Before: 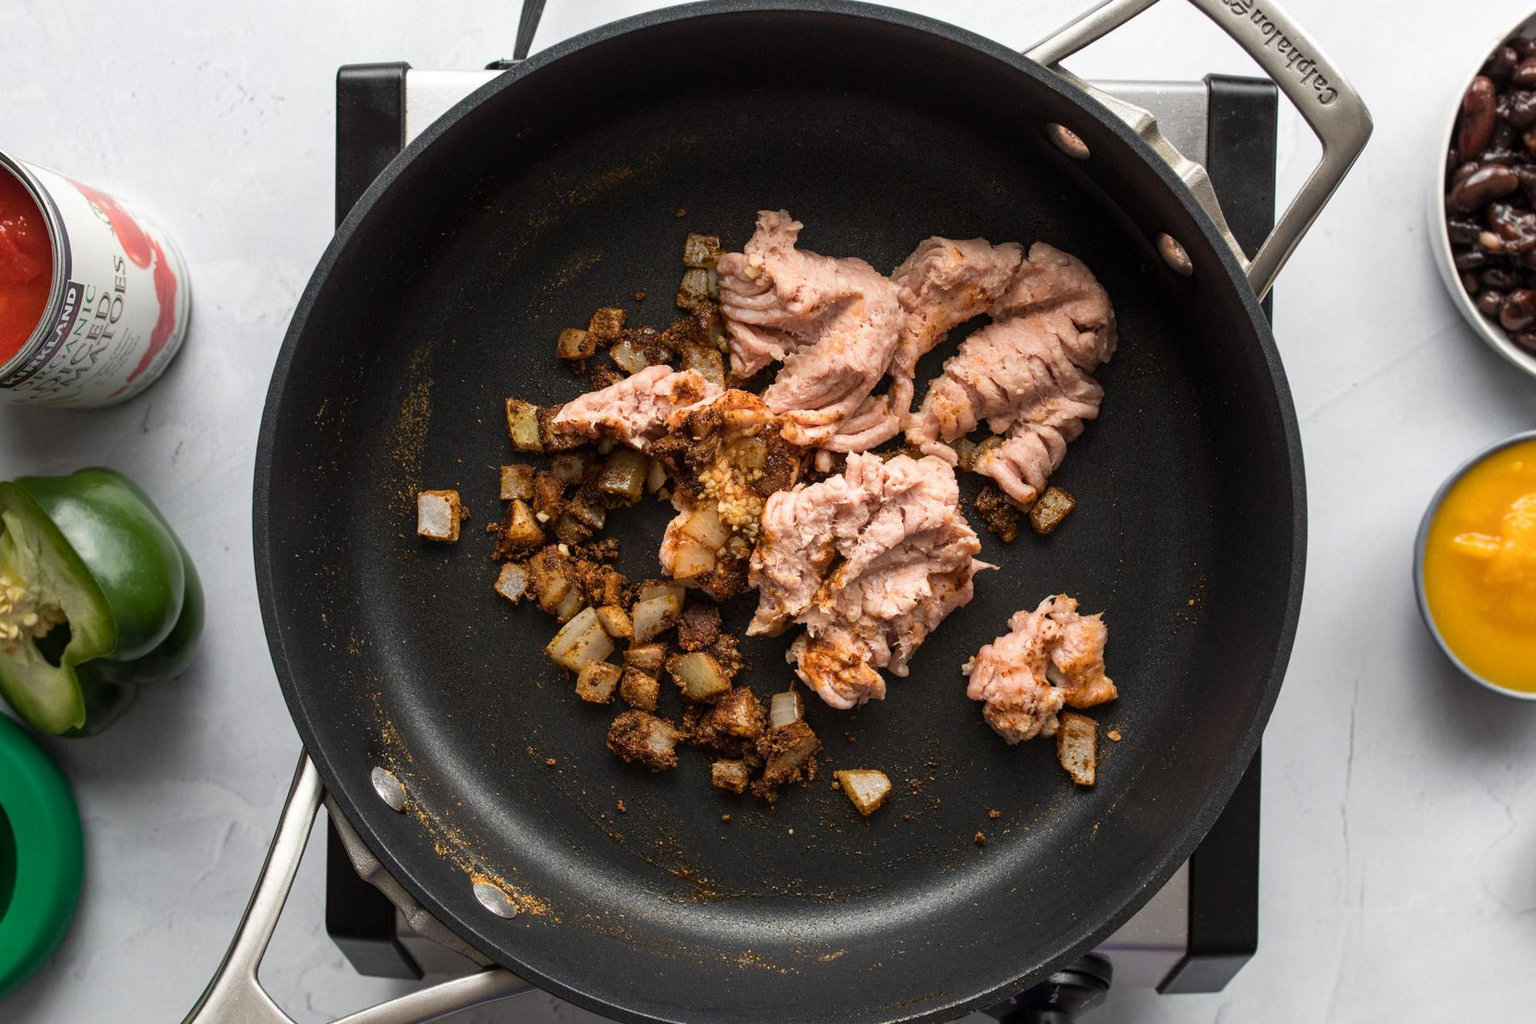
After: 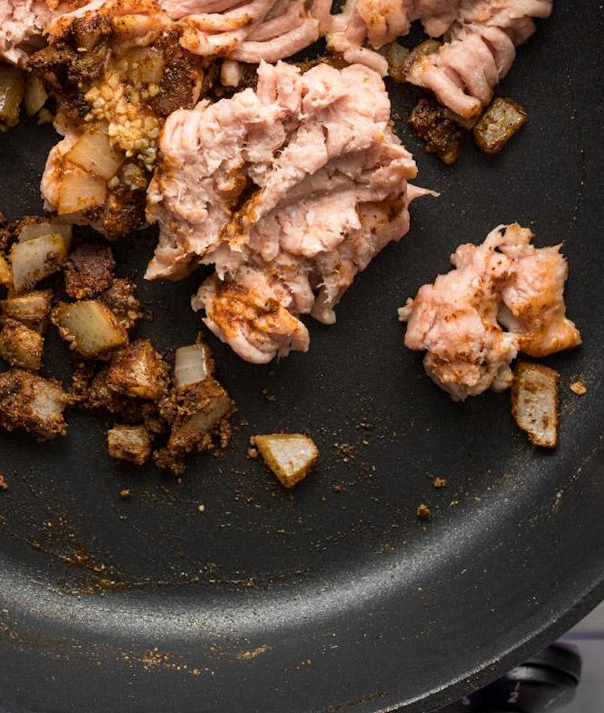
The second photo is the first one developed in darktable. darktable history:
rotate and perspective: rotation -1.17°, automatic cropping off
exposure: black level correction 0.001, compensate highlight preservation false
crop: left 40.878%, top 39.176%, right 25.993%, bottom 3.081%
